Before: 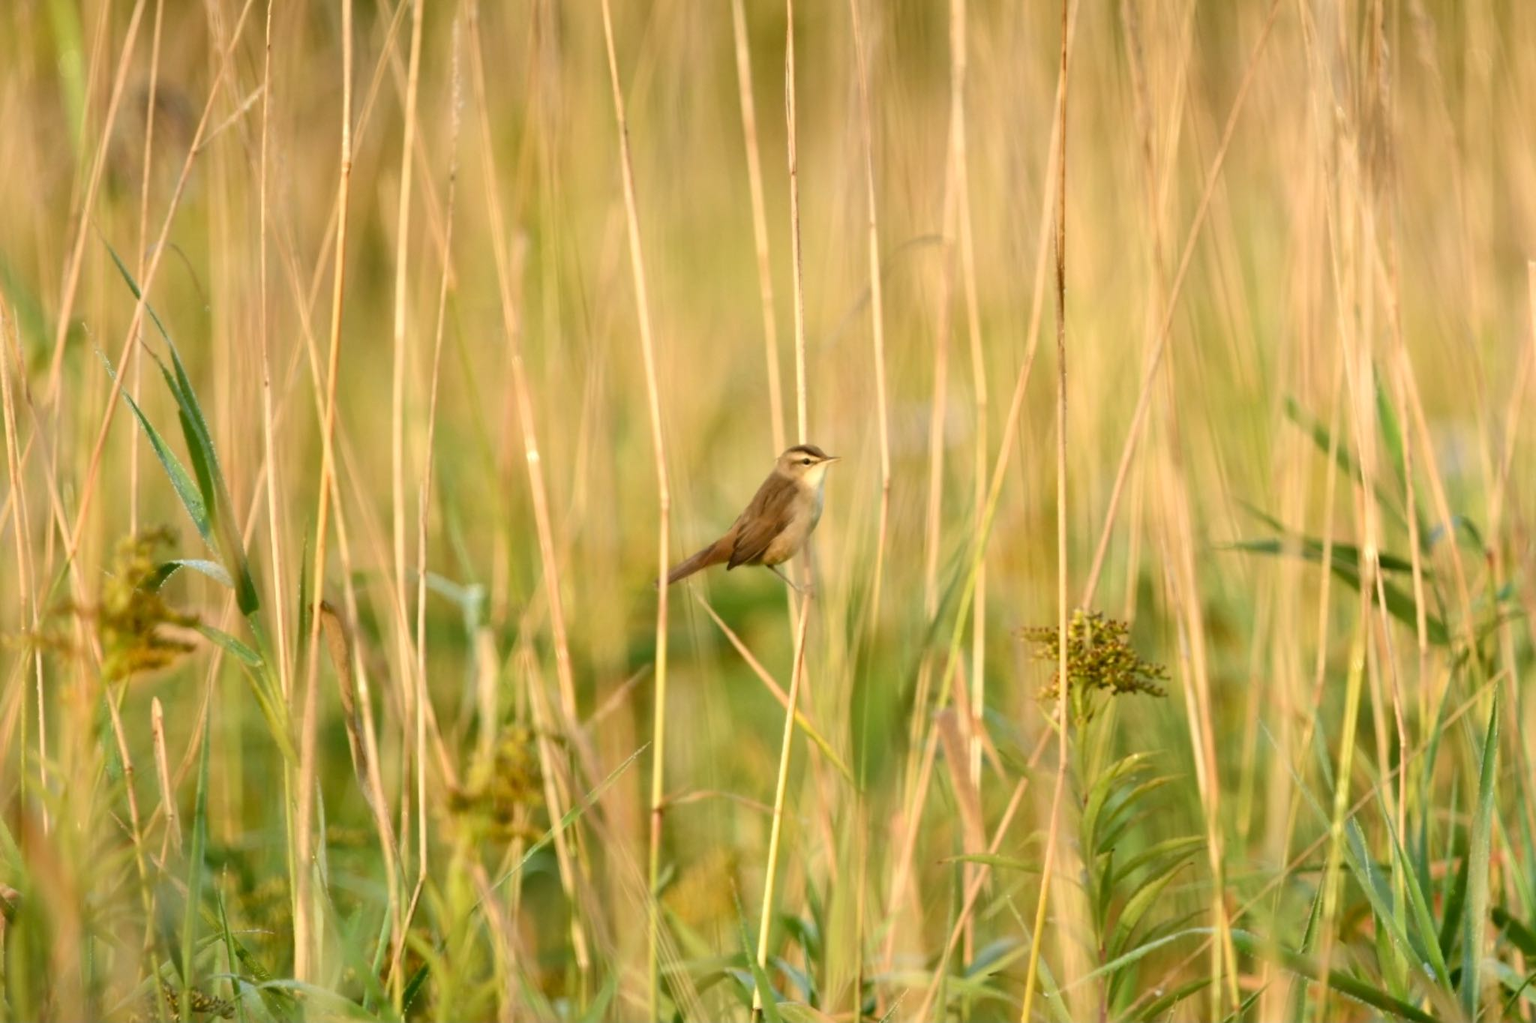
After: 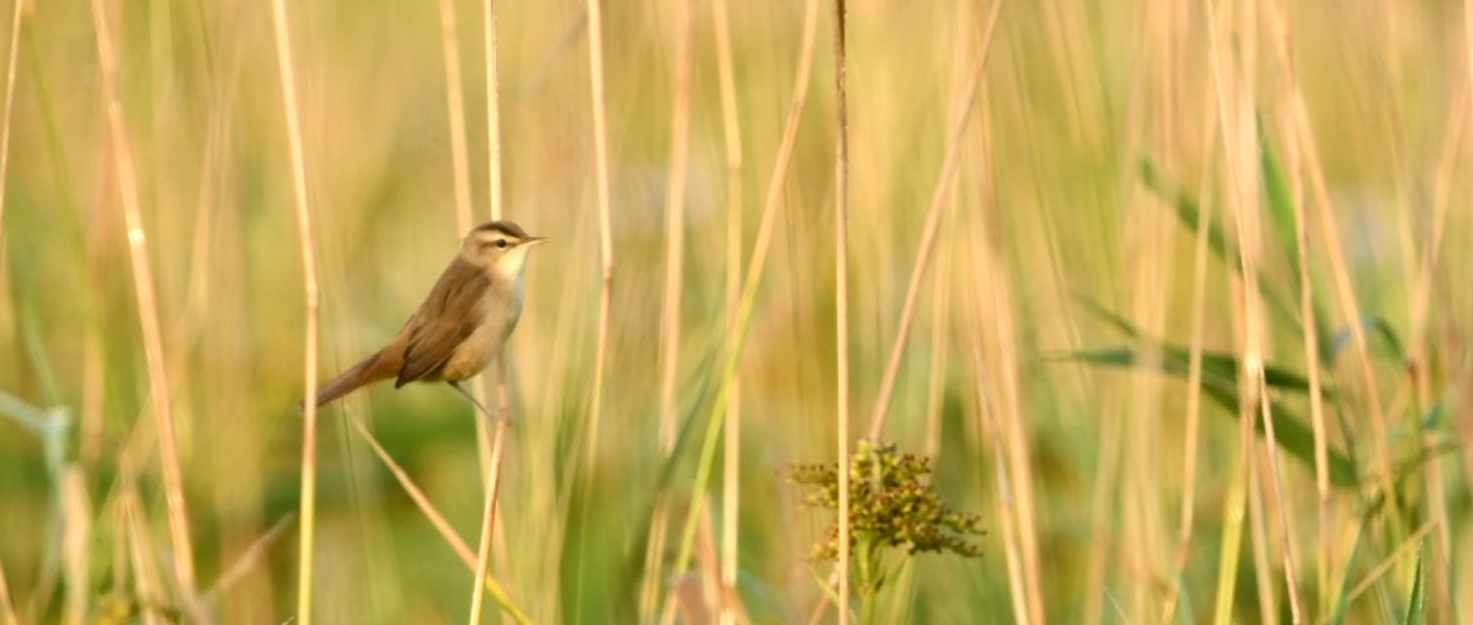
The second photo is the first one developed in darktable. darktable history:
crop and rotate: left 28.047%, top 27.296%, bottom 26.876%
